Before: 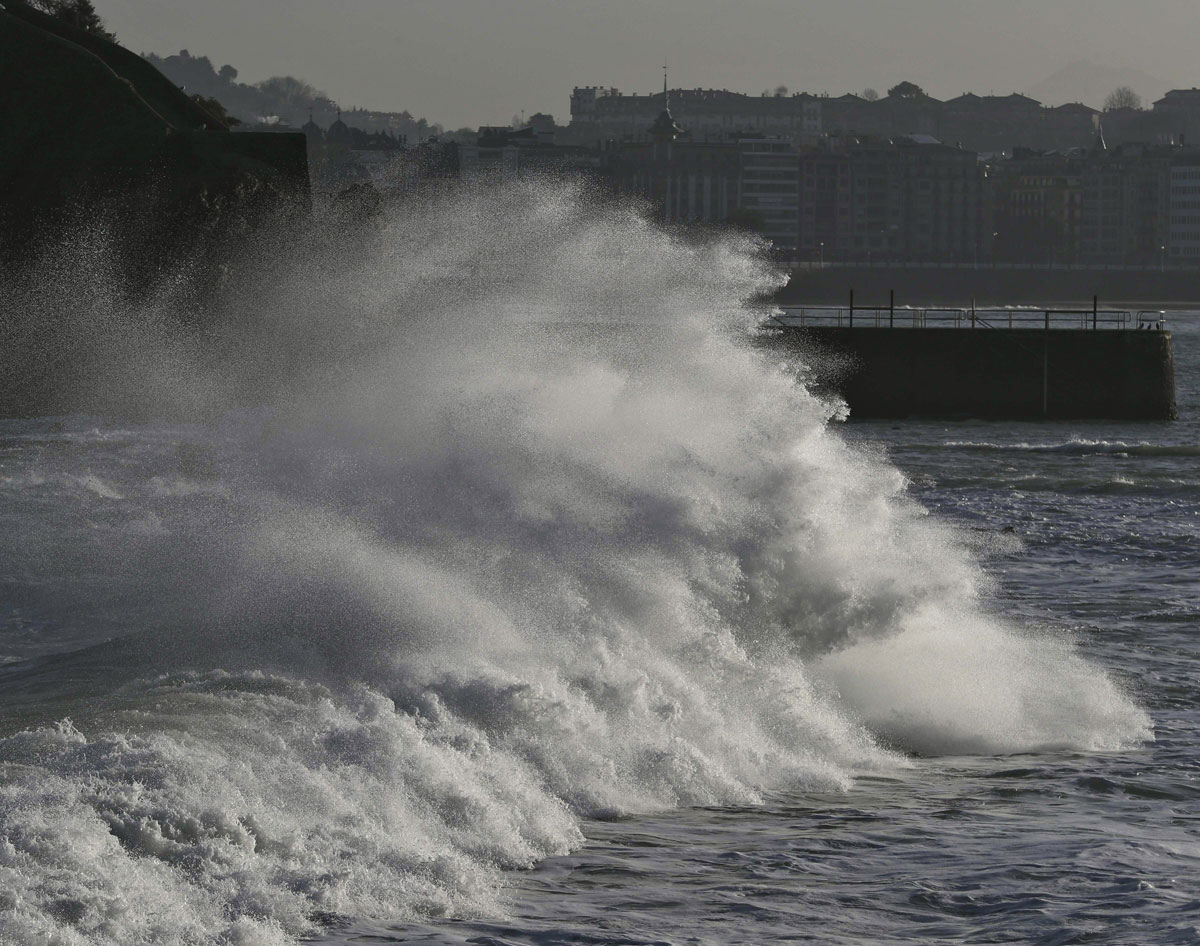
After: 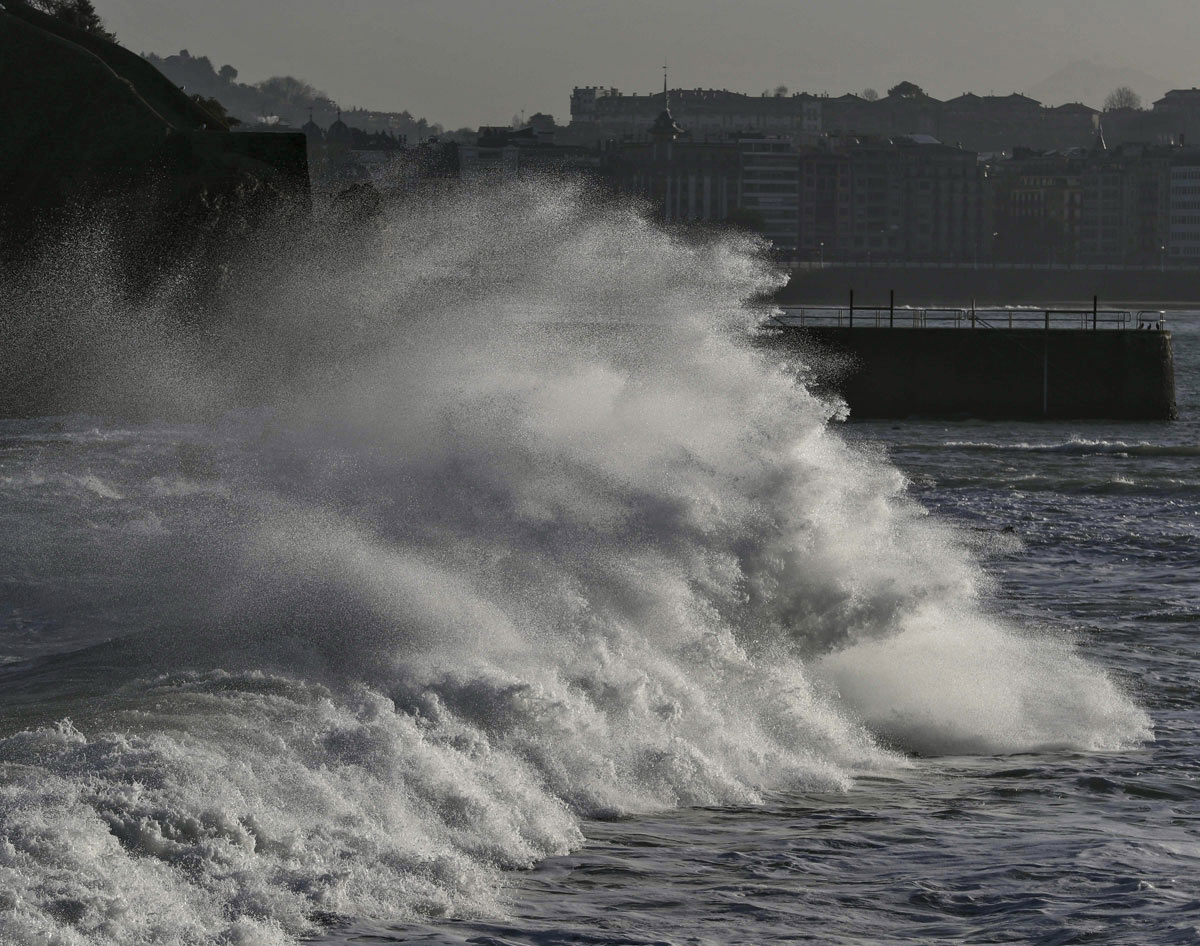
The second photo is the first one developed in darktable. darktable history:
local contrast: on, module defaults
exposure: exposure -0.157 EV, compensate highlight preservation false
